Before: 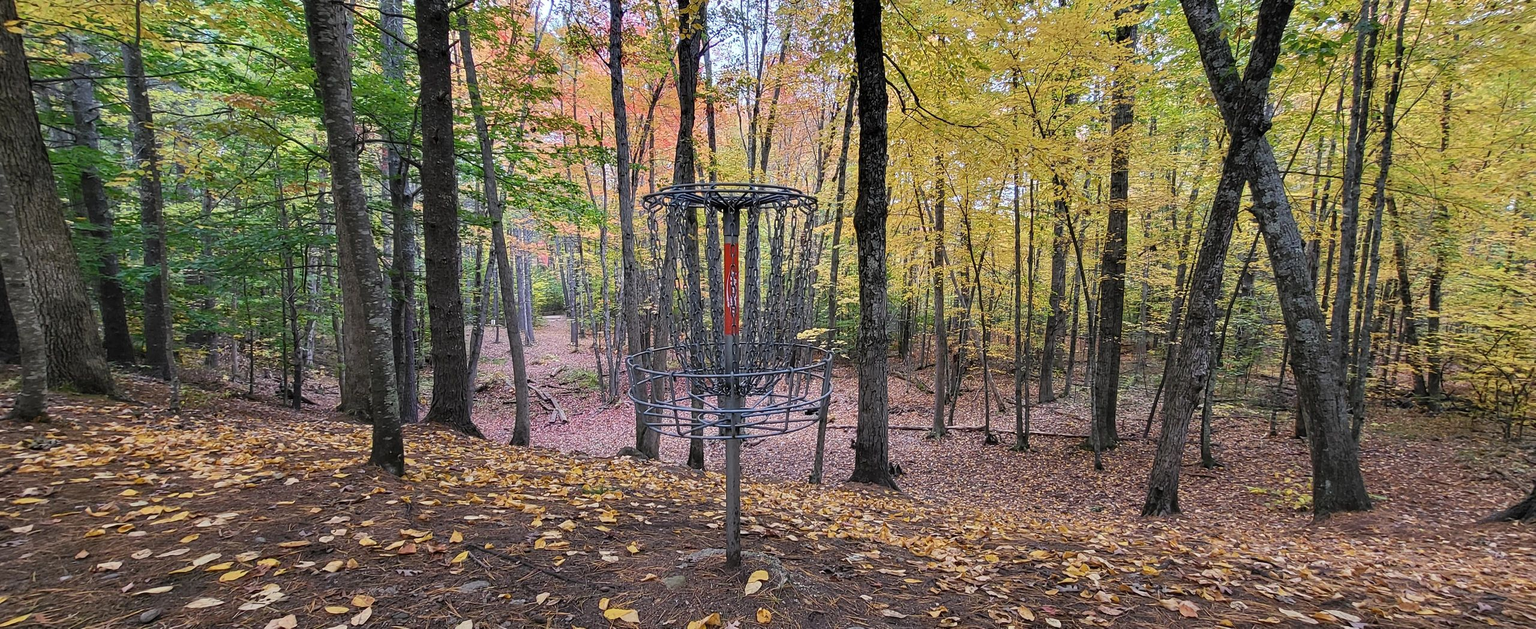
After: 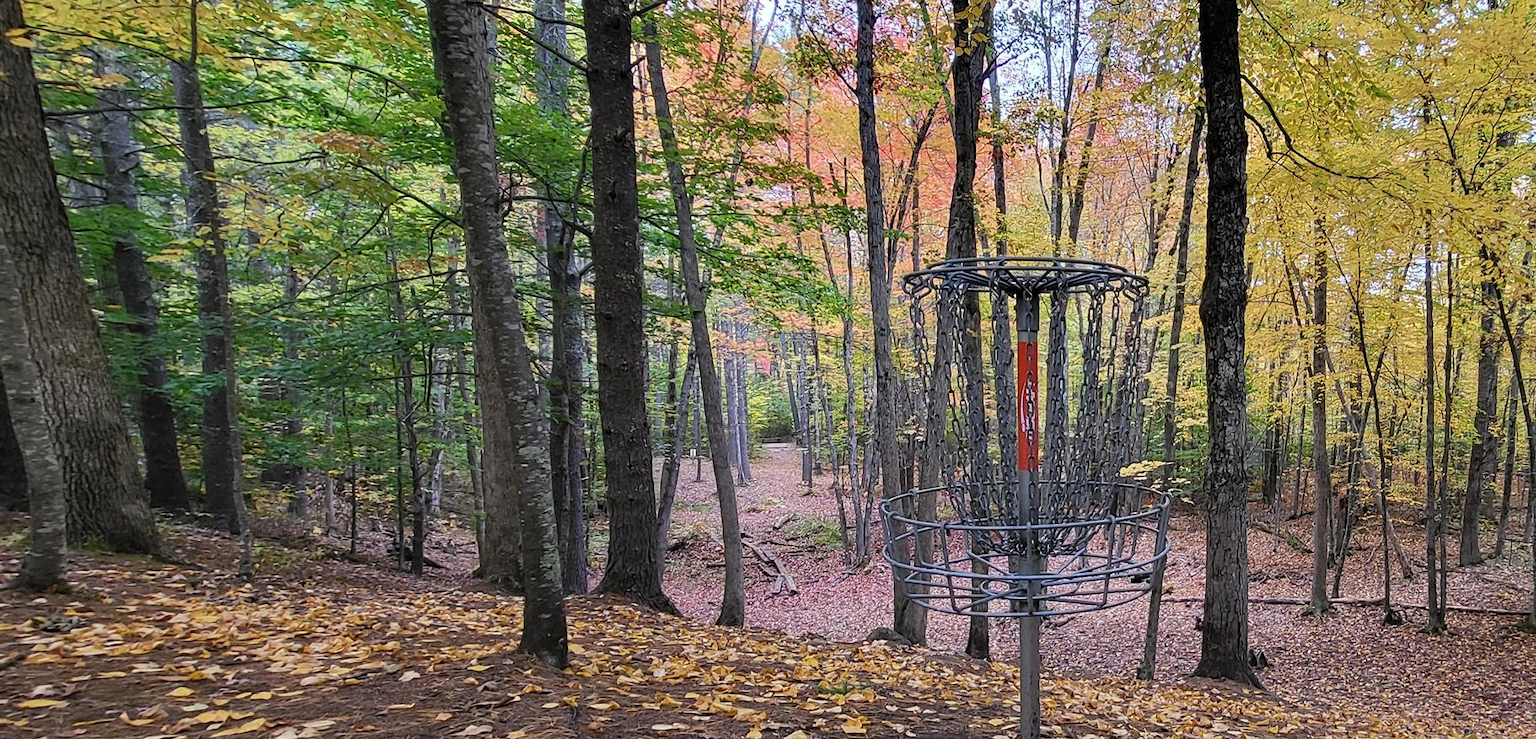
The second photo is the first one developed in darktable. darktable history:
crop: right 28.808%, bottom 16.283%
